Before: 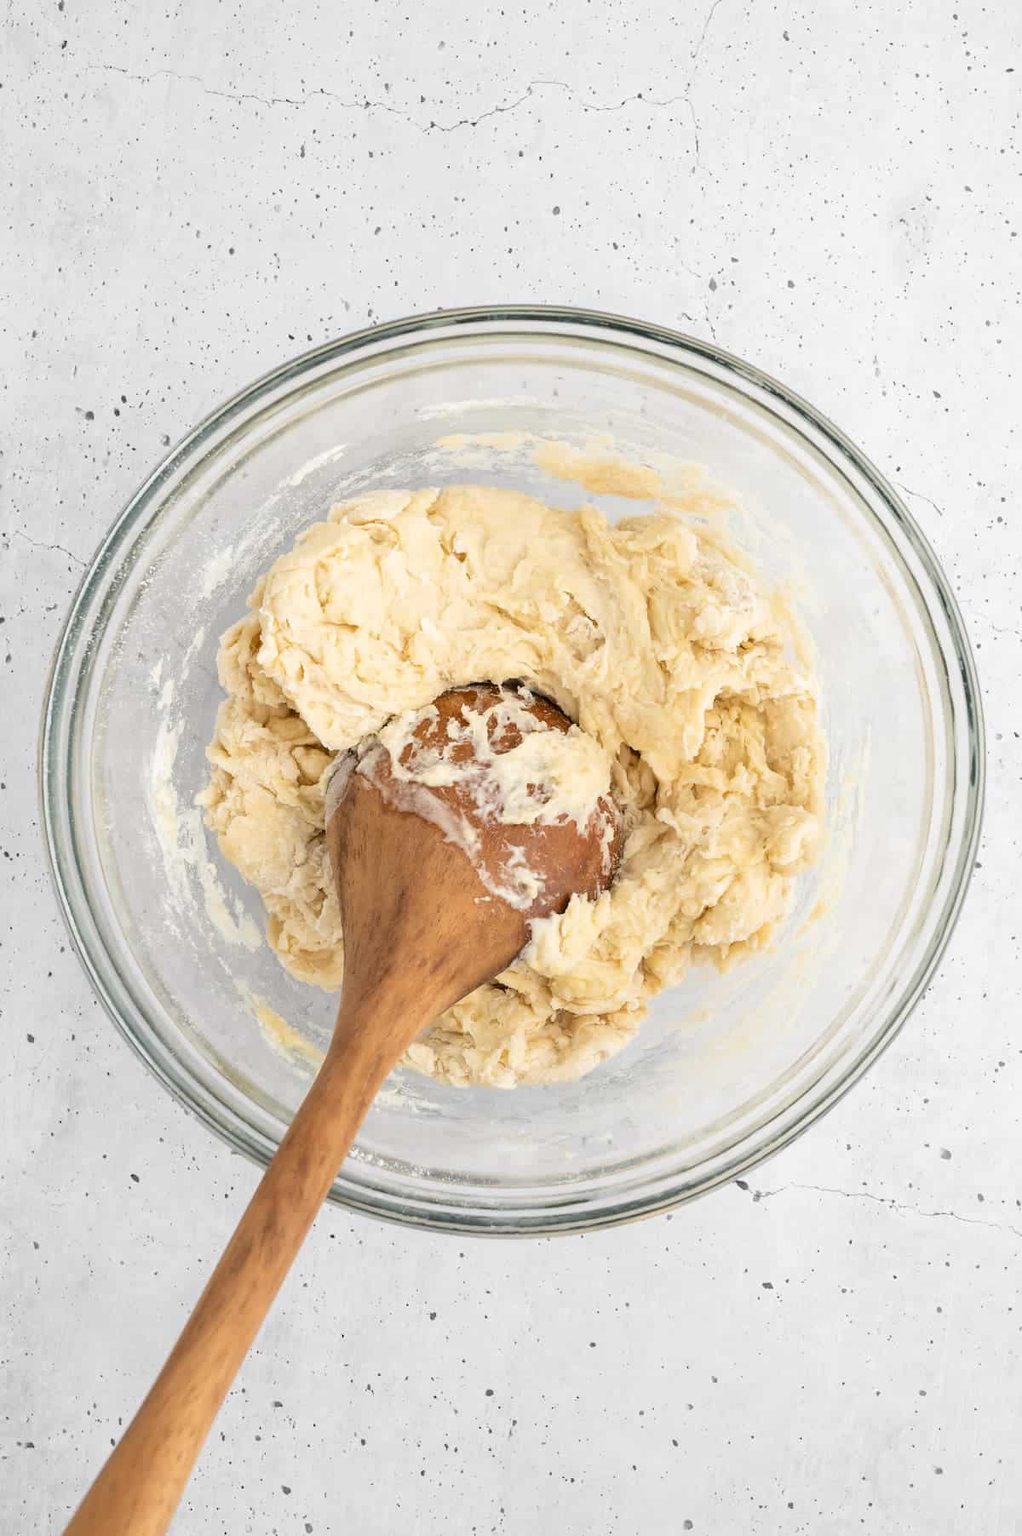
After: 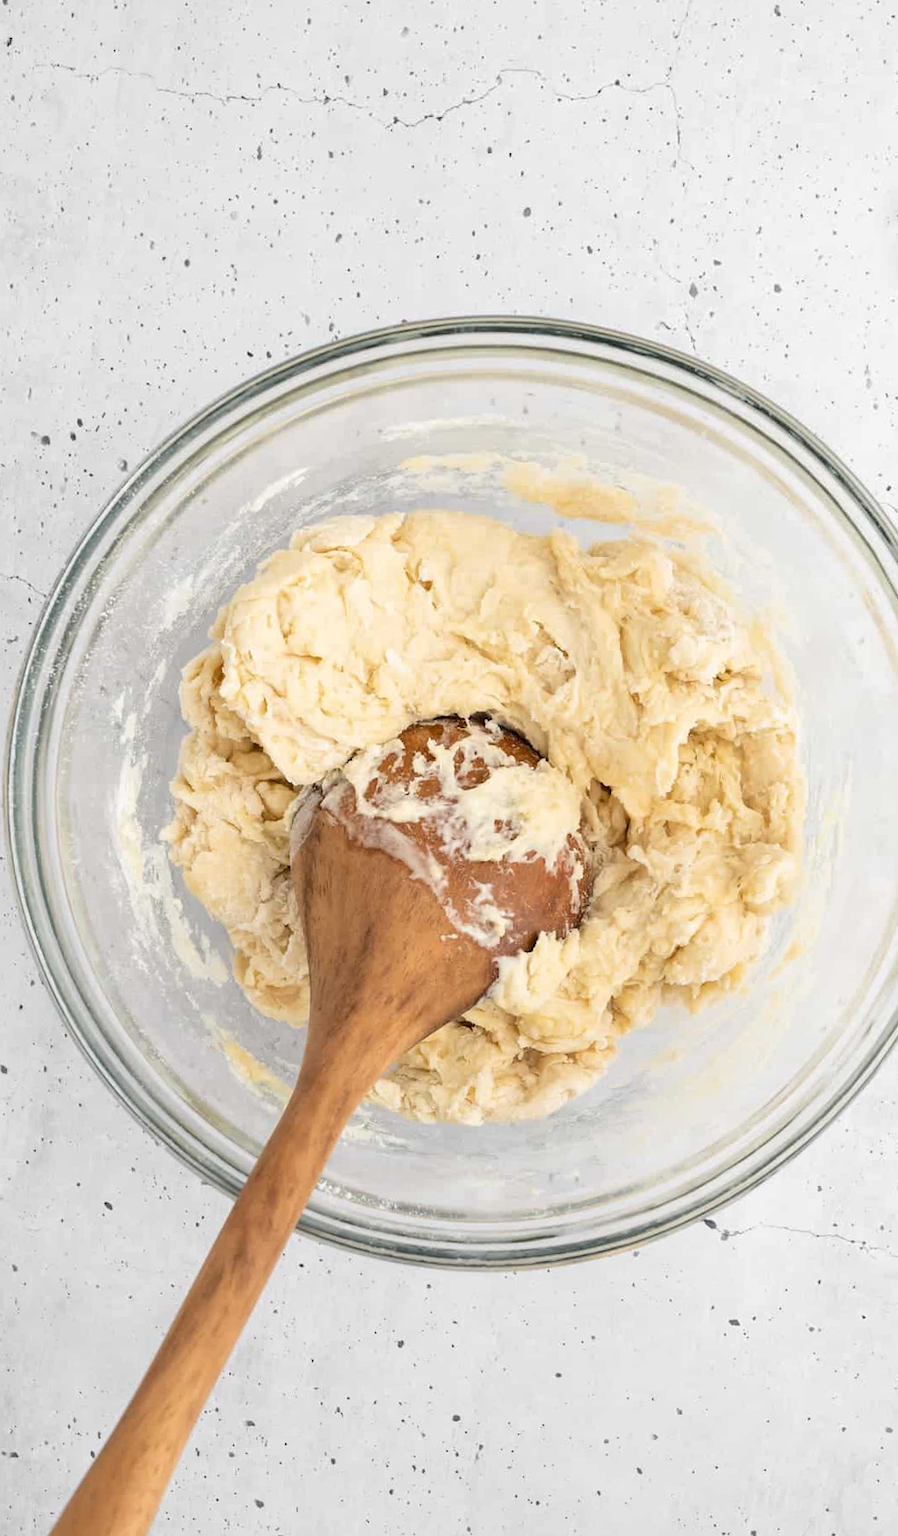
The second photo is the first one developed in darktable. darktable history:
rotate and perspective: rotation 0.074°, lens shift (vertical) 0.096, lens shift (horizontal) -0.041, crop left 0.043, crop right 0.952, crop top 0.024, crop bottom 0.979
crop and rotate: left 1.088%, right 8.807%
tone equalizer: on, module defaults
